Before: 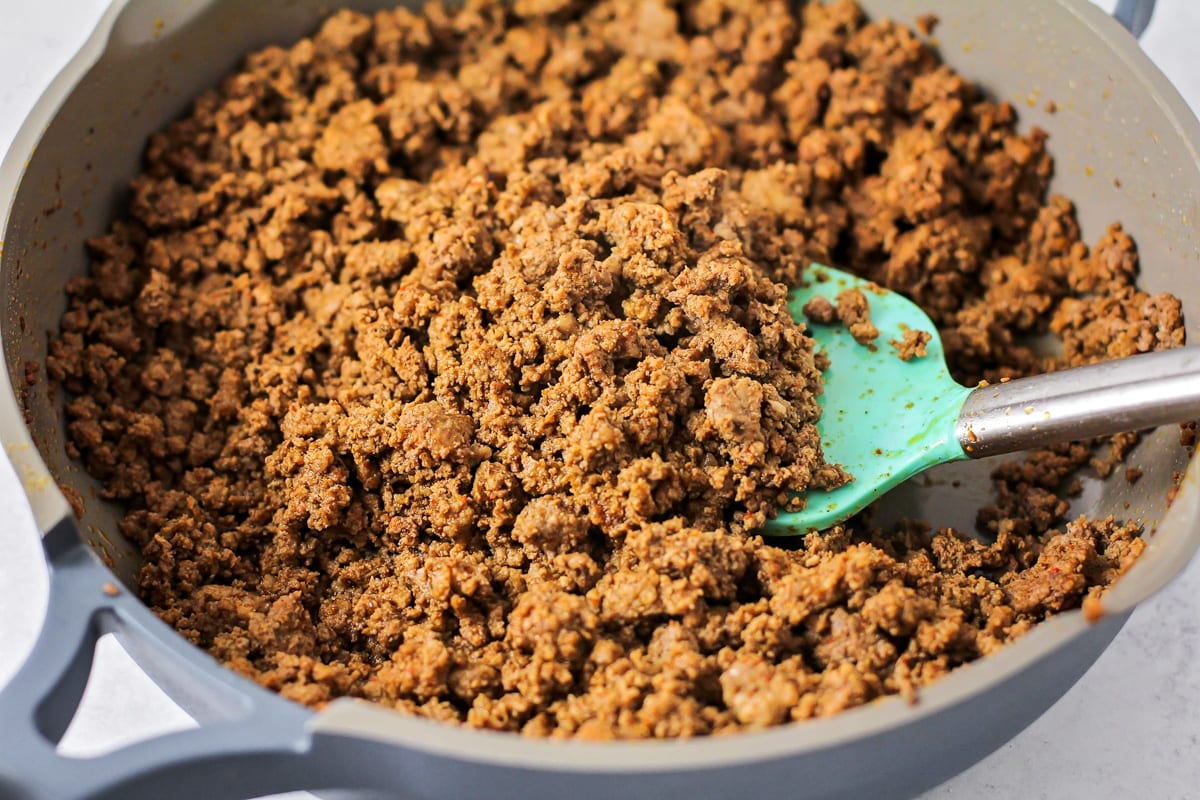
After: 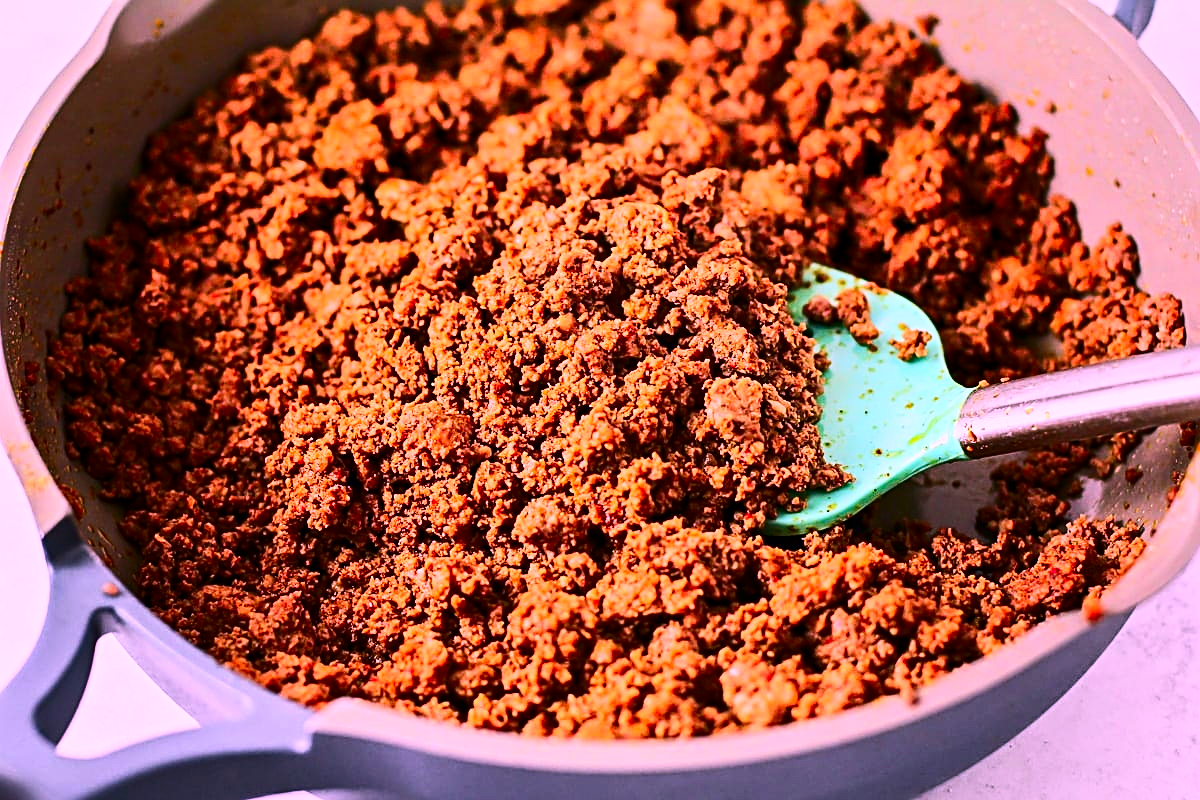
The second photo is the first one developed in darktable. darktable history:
sharpen: radius 2.683, amount 0.656
color correction: highlights a* 18.98, highlights b* -11.95, saturation 1.63
contrast brightness saturation: contrast 0.3
